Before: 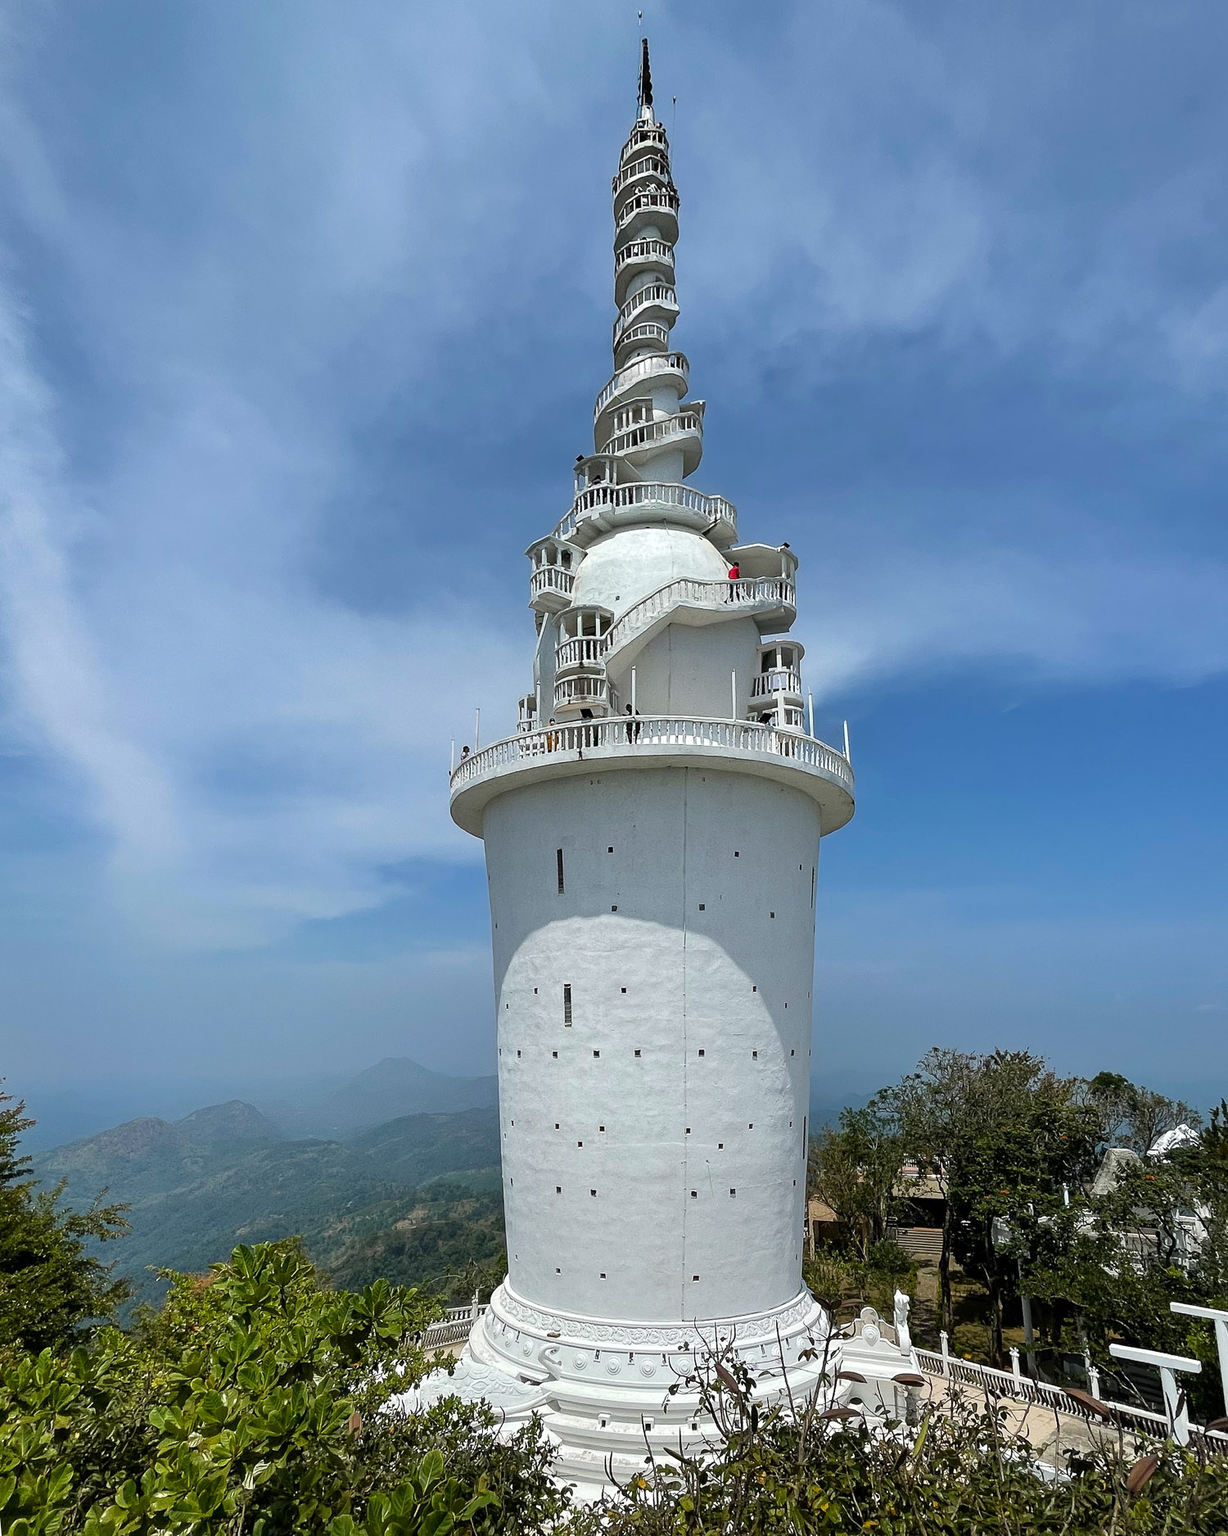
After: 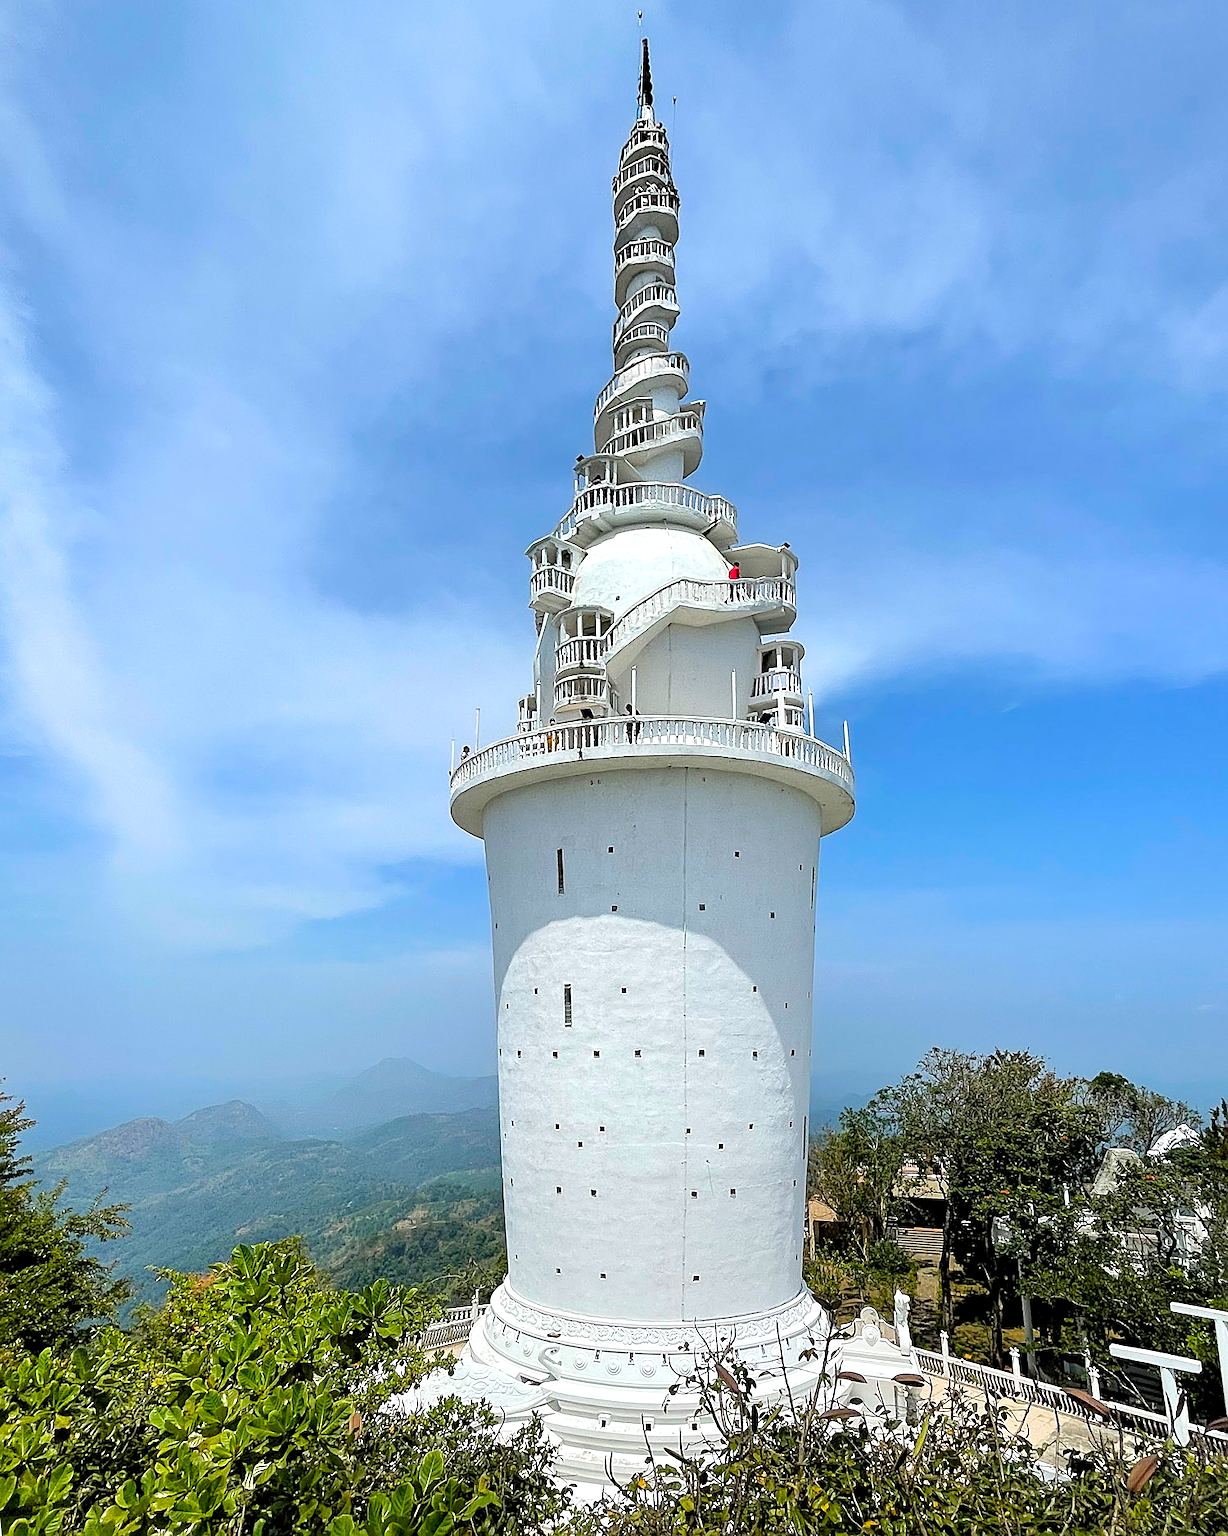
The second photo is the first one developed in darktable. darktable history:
color balance: output saturation 110%
levels: black 3.83%, white 90.64%, levels [0.044, 0.416, 0.908]
sharpen: on, module defaults
